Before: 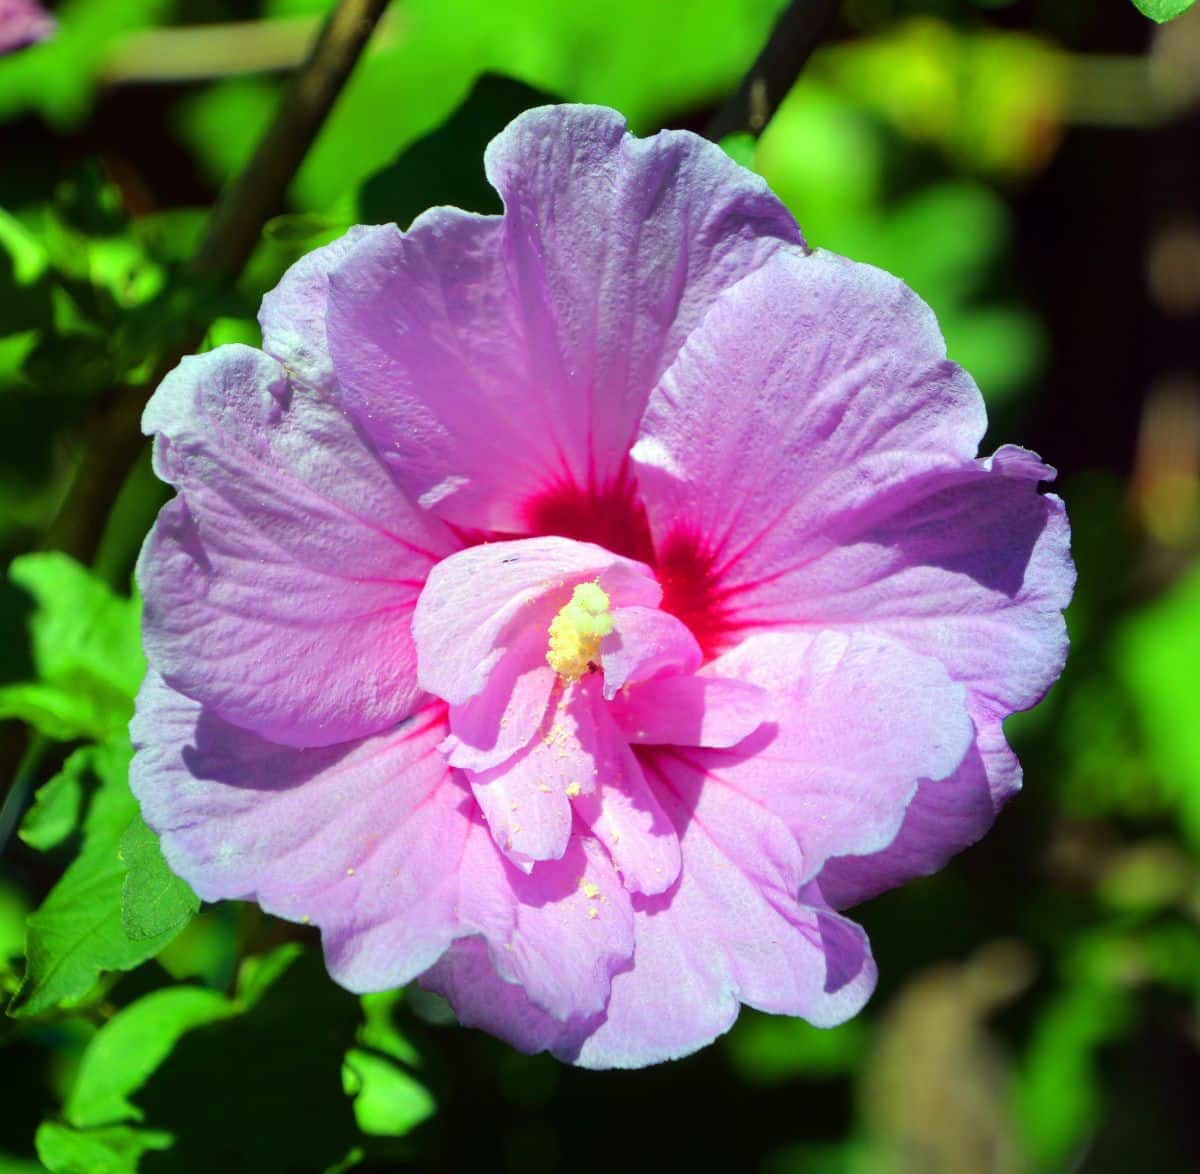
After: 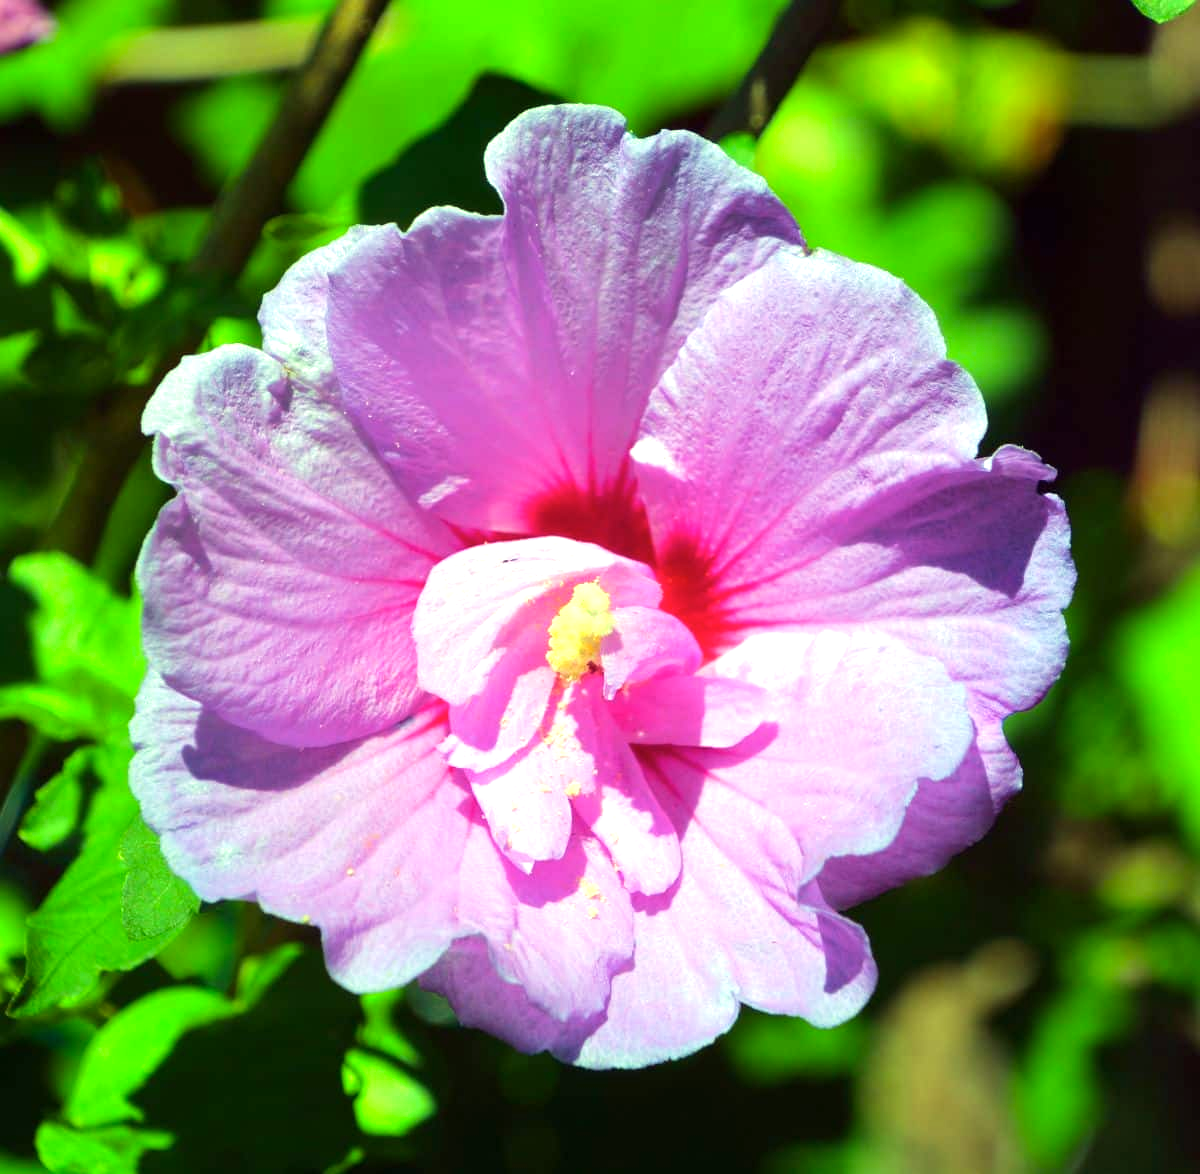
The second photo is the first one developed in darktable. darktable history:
color correction: highlights a* -5.94, highlights b* 11.19
velvia: on, module defaults
exposure: black level correction 0, exposure 0.5 EV, compensate exposure bias true, compensate highlight preservation false
